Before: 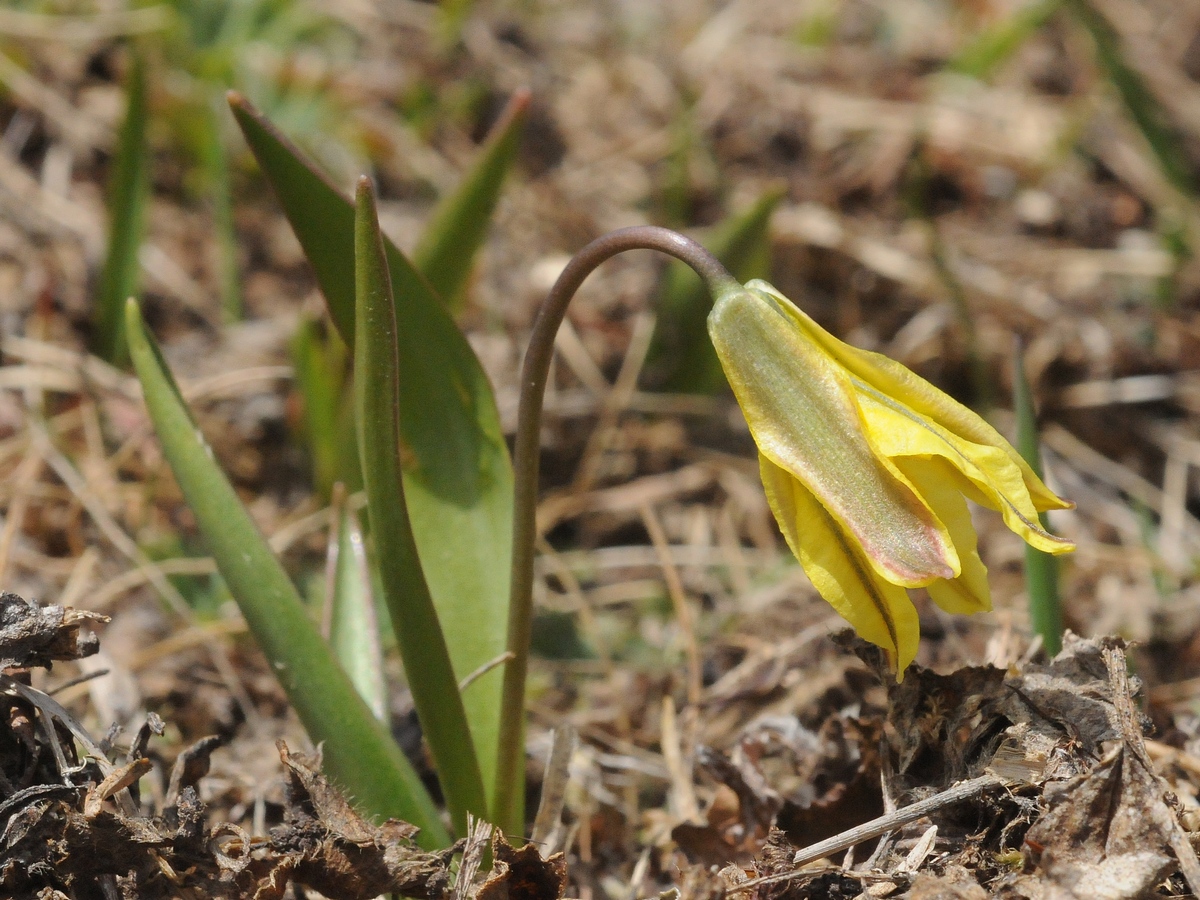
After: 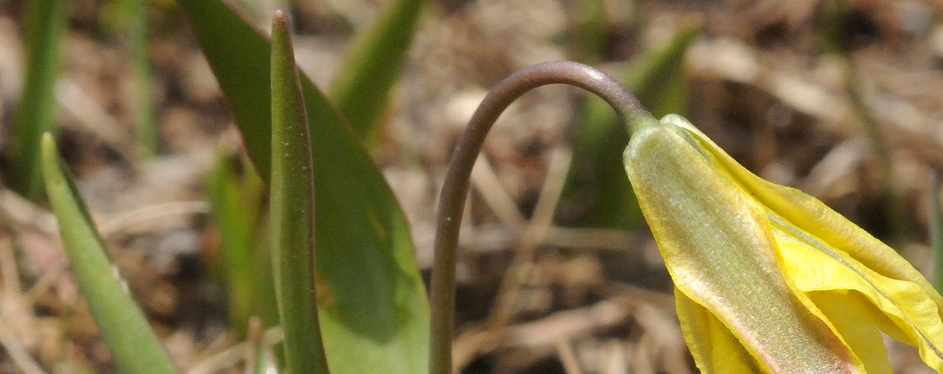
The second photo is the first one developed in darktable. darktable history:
exposure: black level correction 0.002, exposure 0.15 EV, compensate highlight preservation false
crop: left 7.036%, top 18.398%, right 14.379%, bottom 40.043%
